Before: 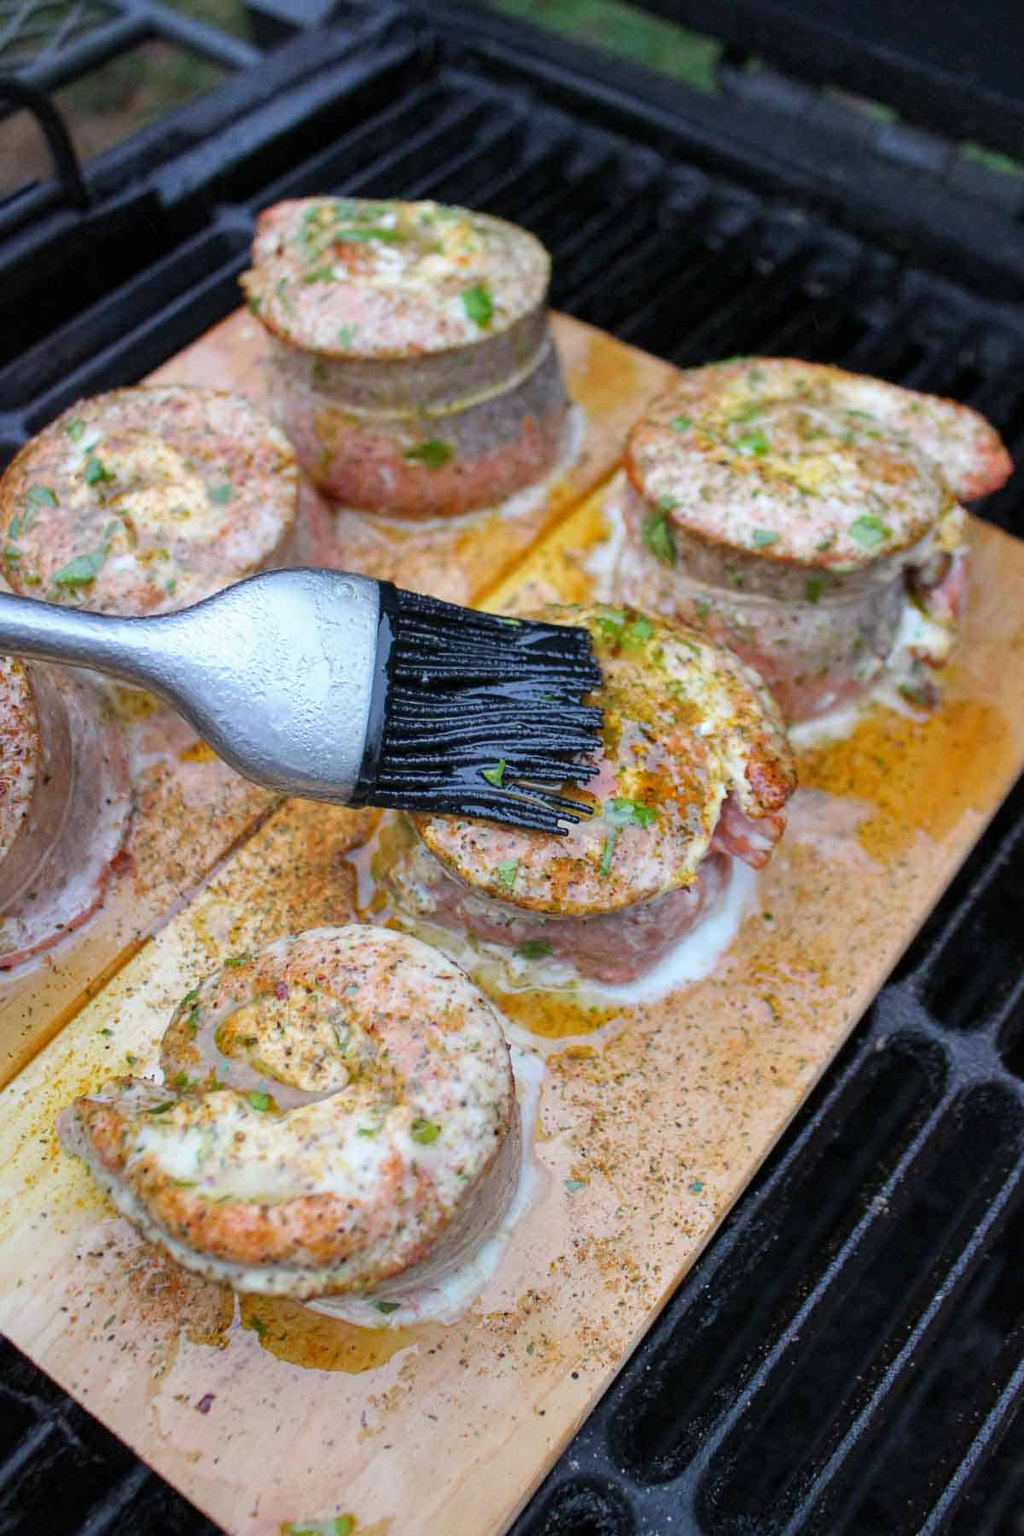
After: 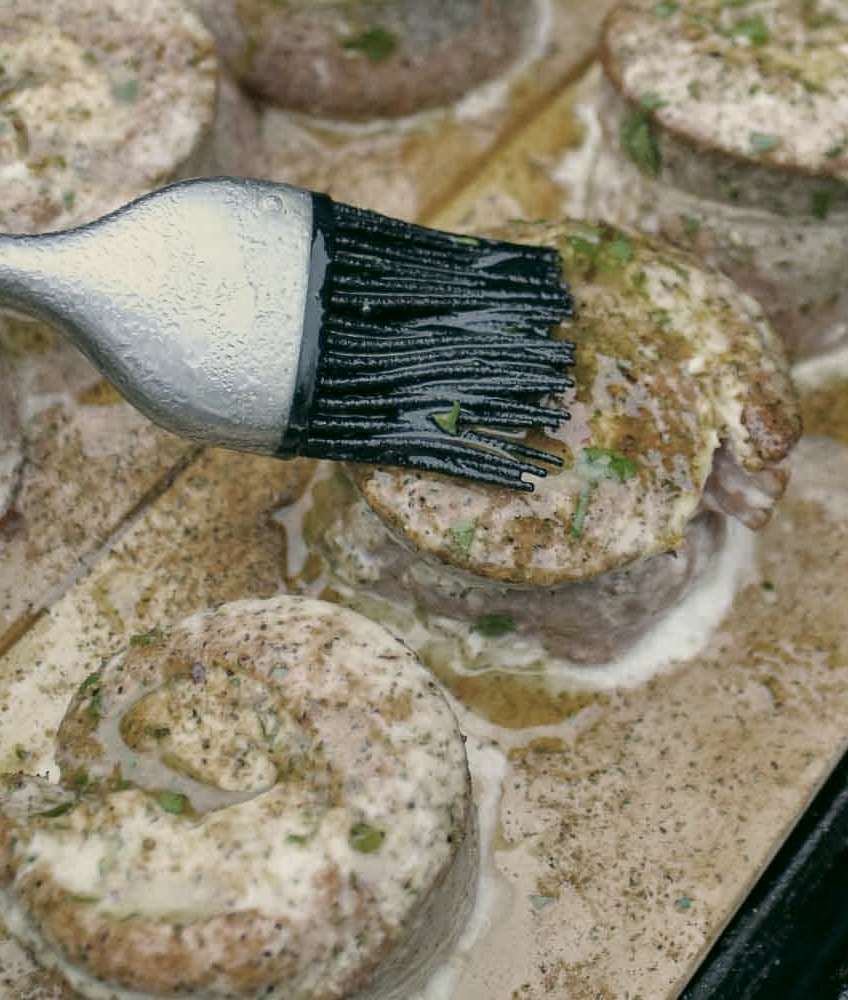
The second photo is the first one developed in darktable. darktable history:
crop: left 11.014%, top 27.119%, right 18.316%, bottom 17.281%
color correction: highlights a* 4.91, highlights b* 24.07, shadows a* -16.09, shadows b* 3.91
color zones: curves: ch0 [(0, 0.487) (0.241, 0.395) (0.434, 0.373) (0.658, 0.412) (0.838, 0.487)]; ch1 [(0, 0) (0.053, 0.053) (0.211, 0.202) (0.579, 0.259) (0.781, 0.241)]
